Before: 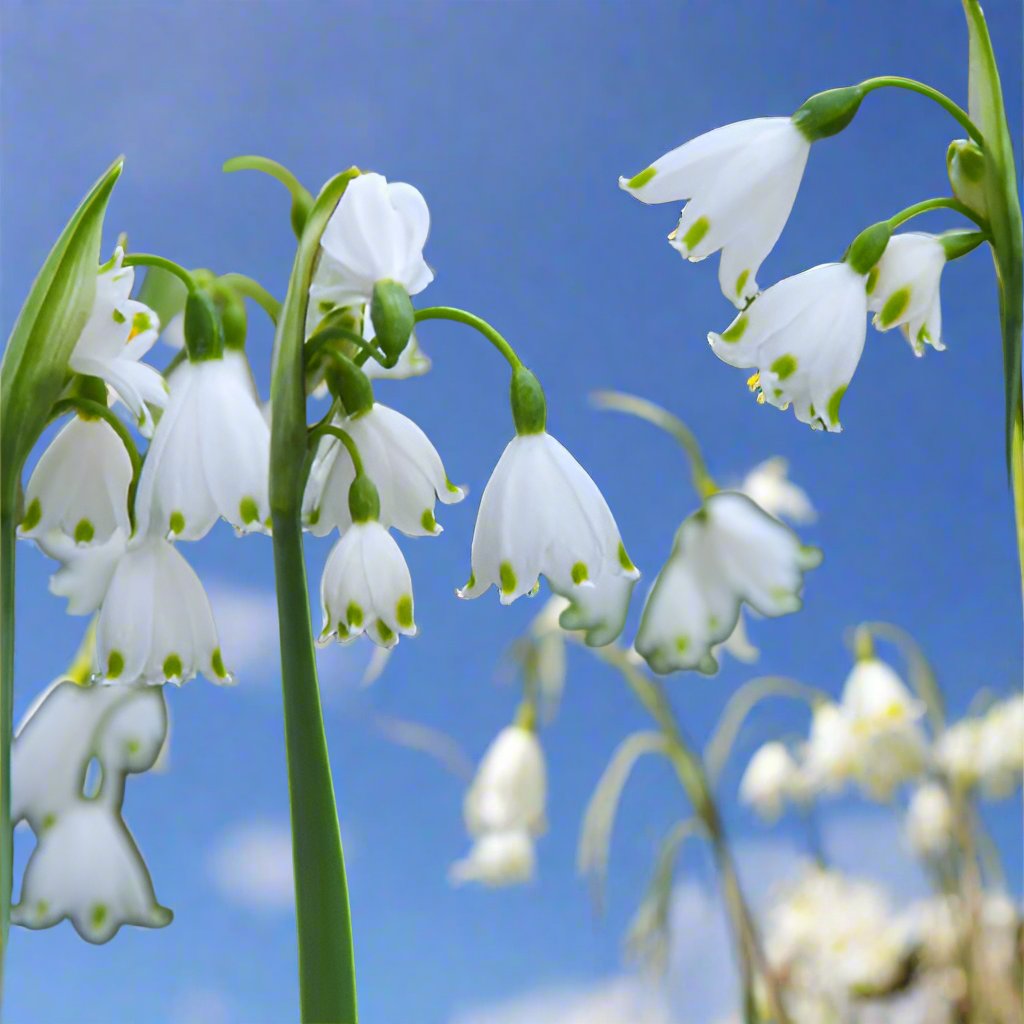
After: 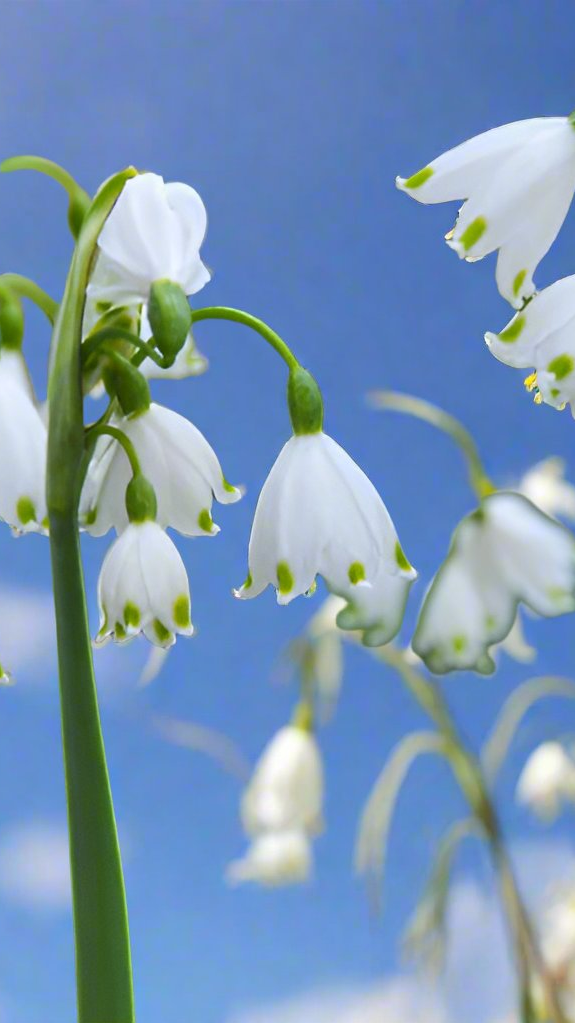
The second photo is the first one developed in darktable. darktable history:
crop: left 21.809%, right 22.028%, bottom 0.006%
